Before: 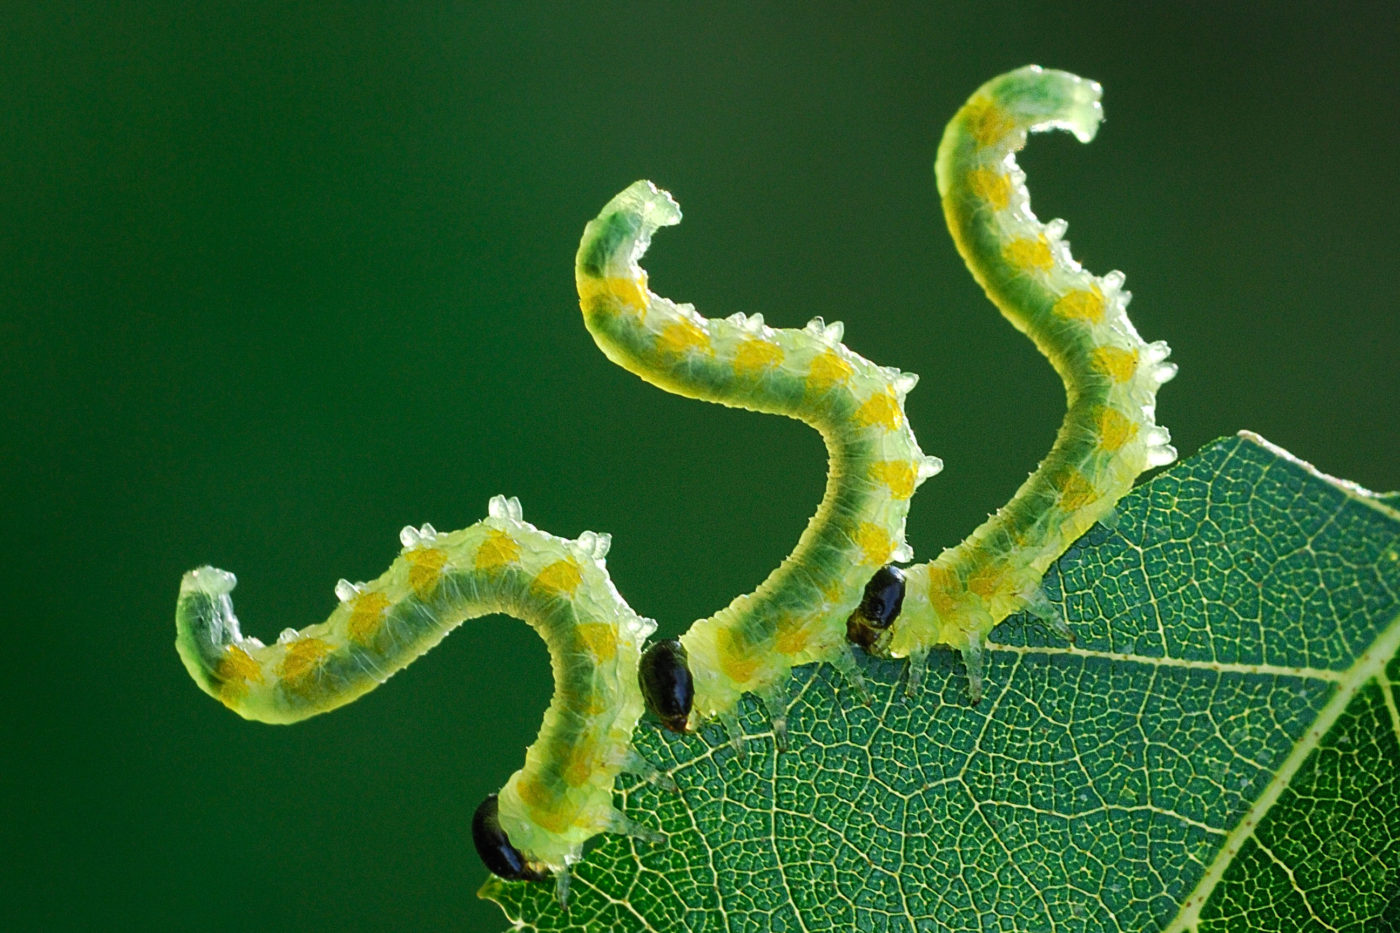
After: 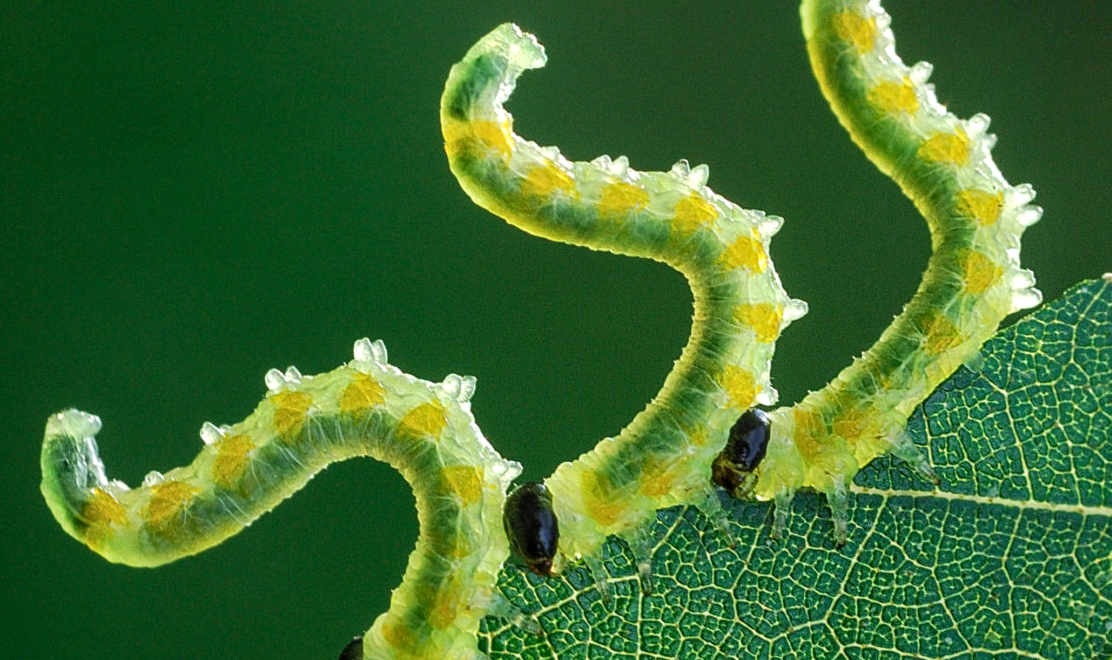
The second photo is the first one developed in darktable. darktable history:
crop: left 9.712%, top 16.928%, right 10.845%, bottom 12.332%
local contrast: detail 130%
